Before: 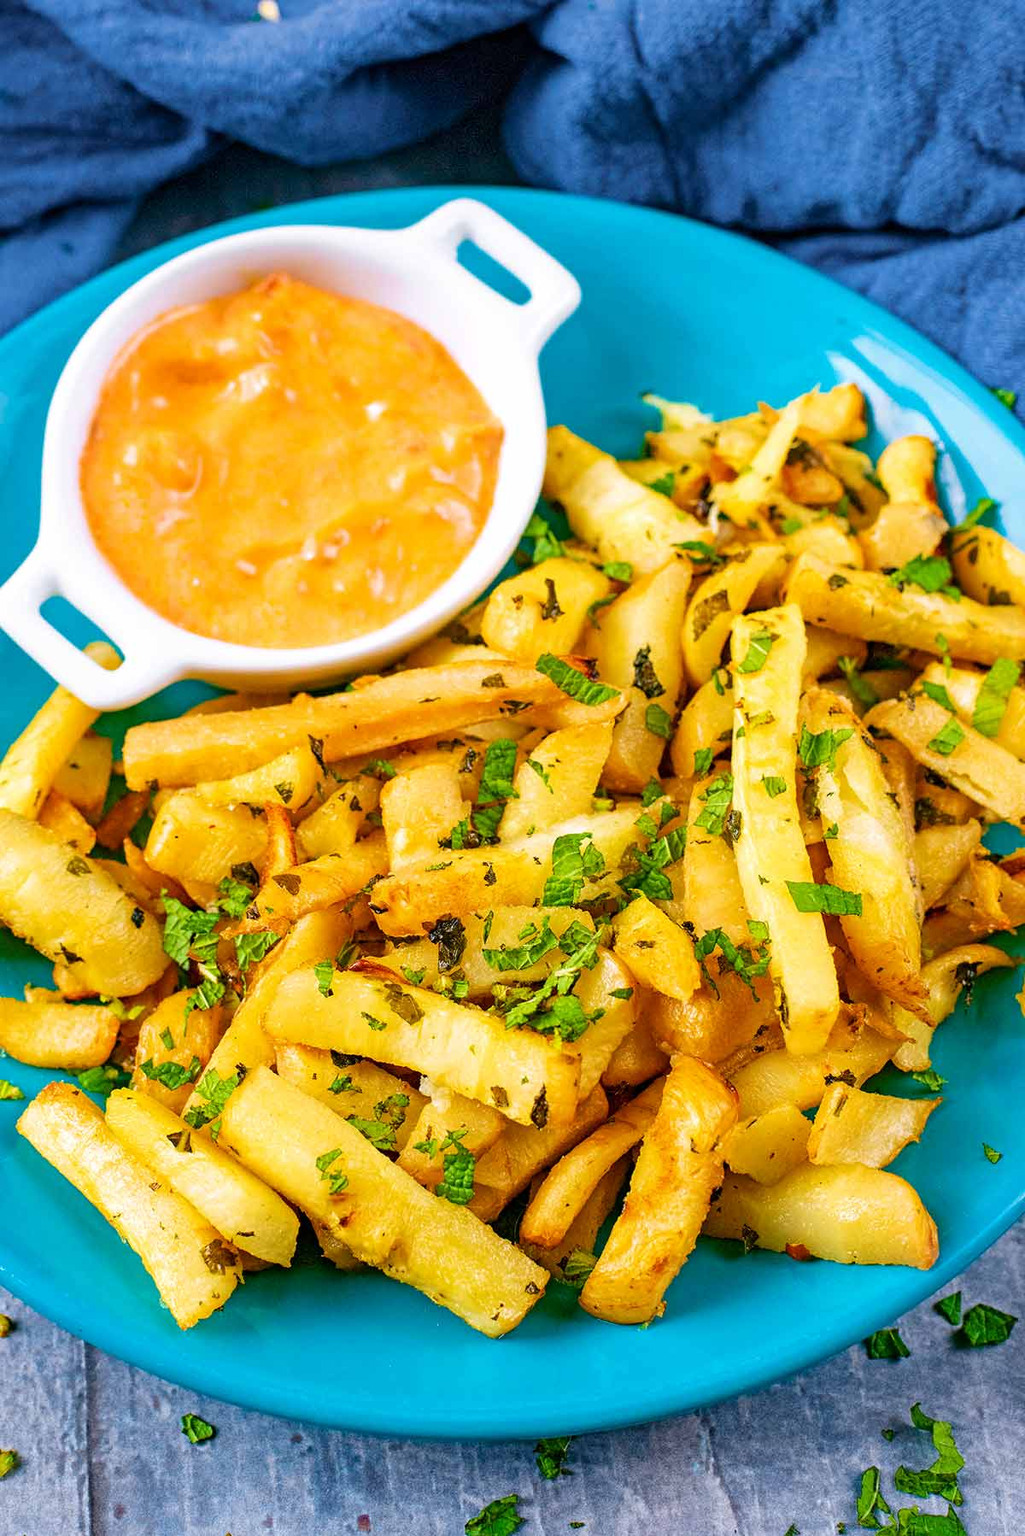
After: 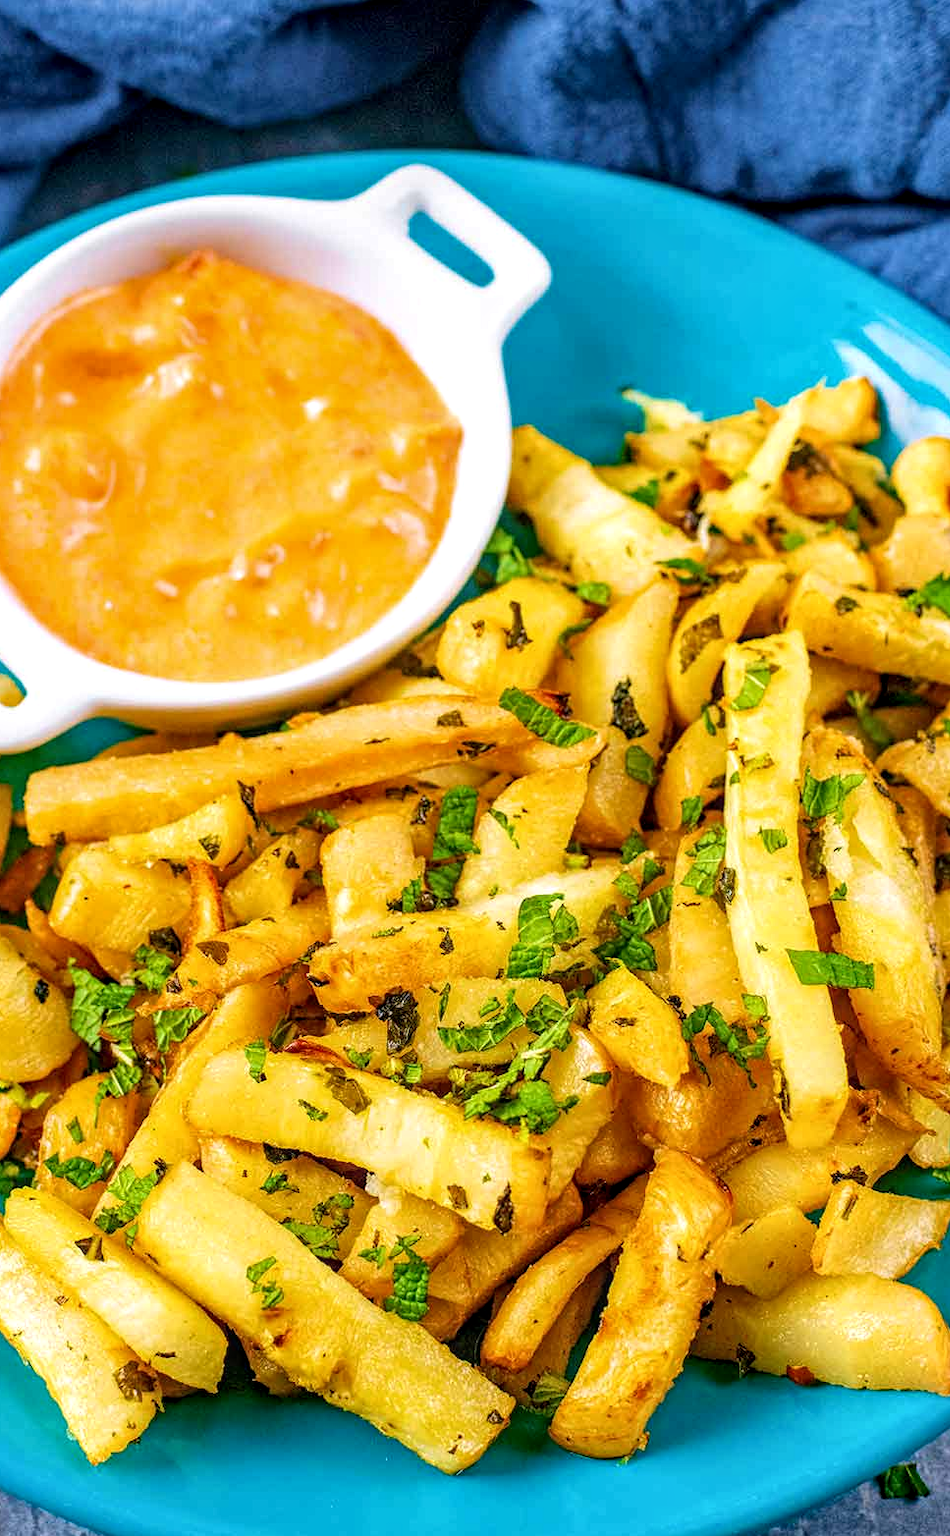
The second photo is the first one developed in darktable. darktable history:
crop: left 9.954%, top 3.658%, right 9.297%, bottom 9.313%
local contrast: detail 130%
